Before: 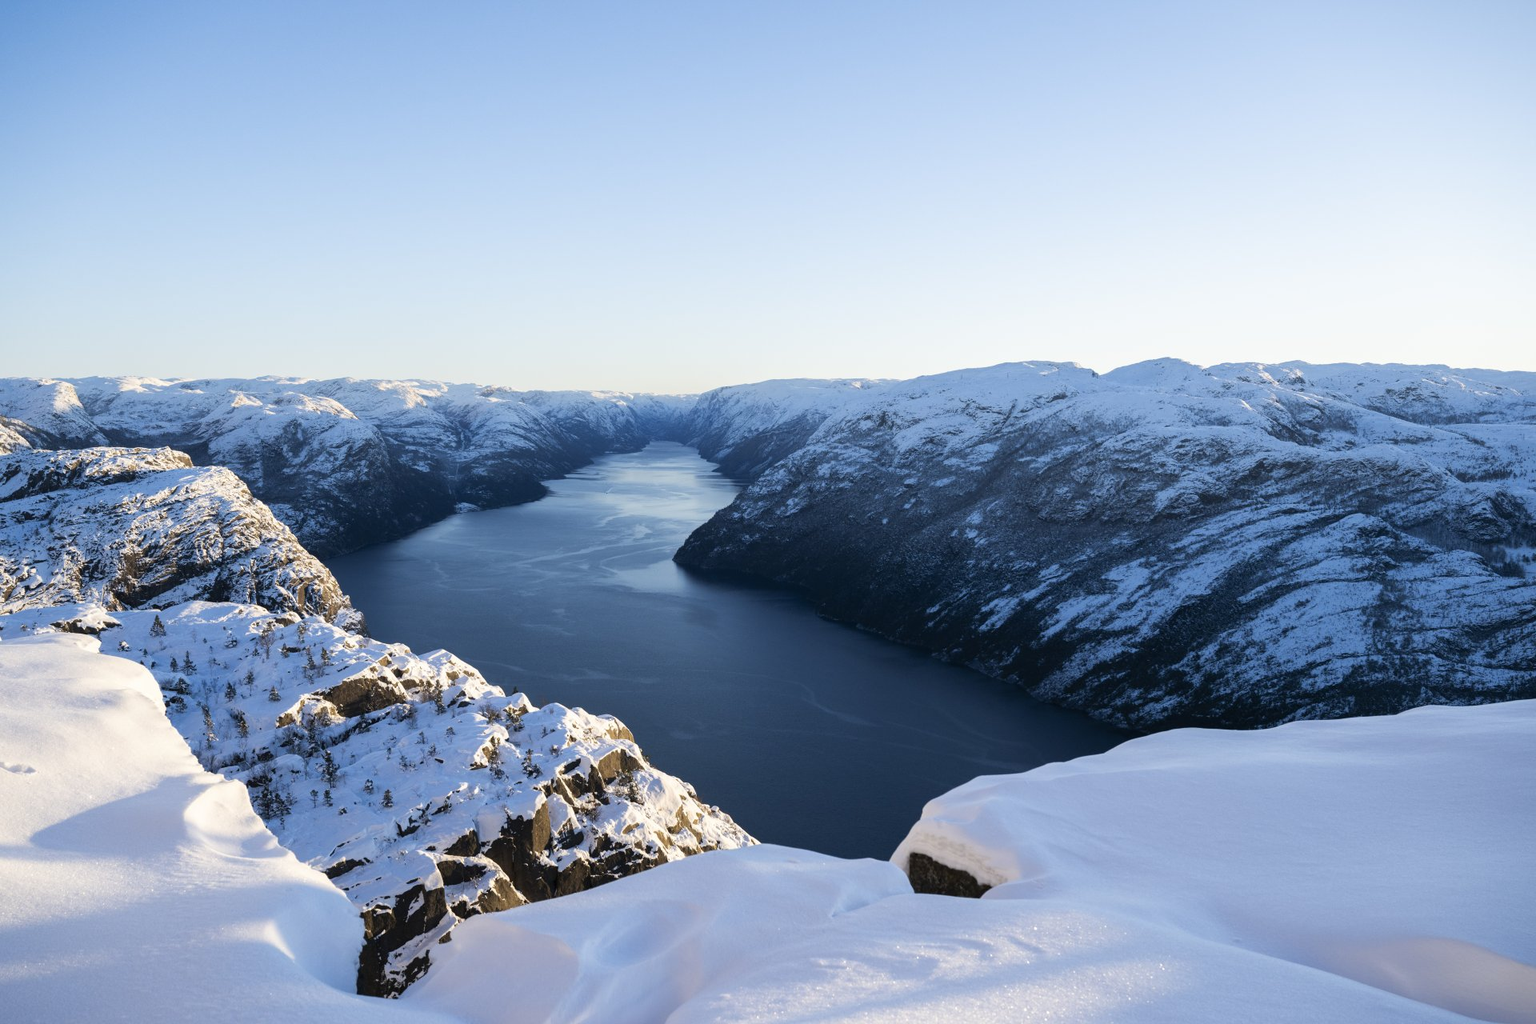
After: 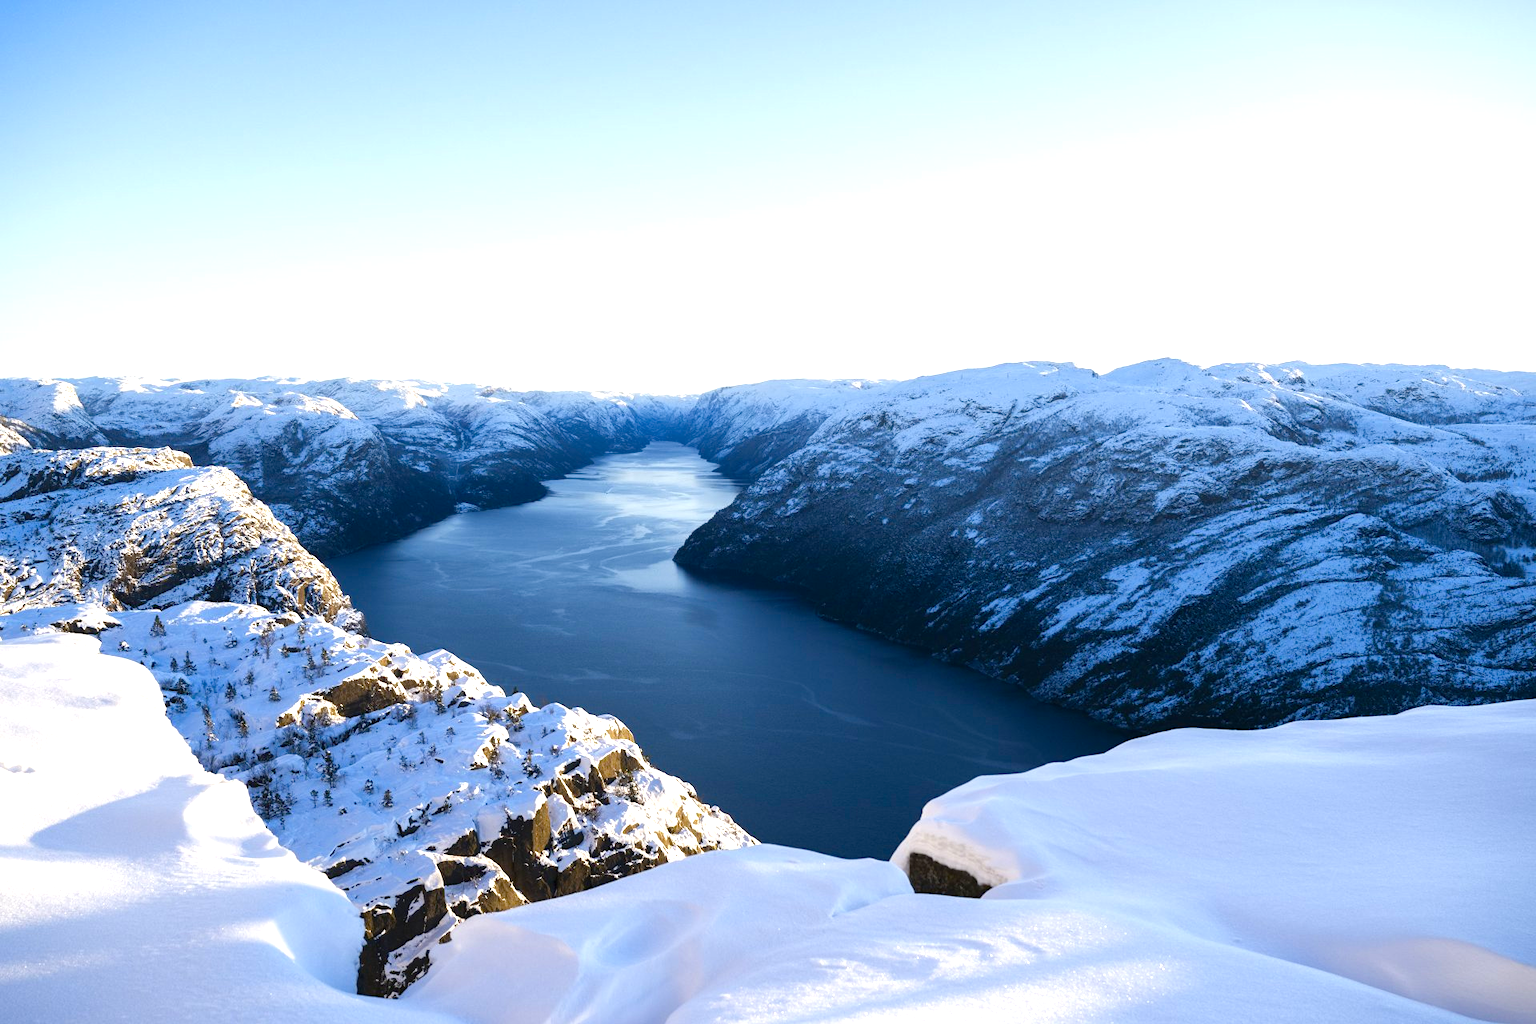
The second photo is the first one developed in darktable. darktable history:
color balance rgb: perceptual saturation grading › global saturation 20%, perceptual saturation grading › highlights -25.011%, perceptual saturation grading › shadows 49.996%, perceptual brilliance grading › global brilliance 18.161%
